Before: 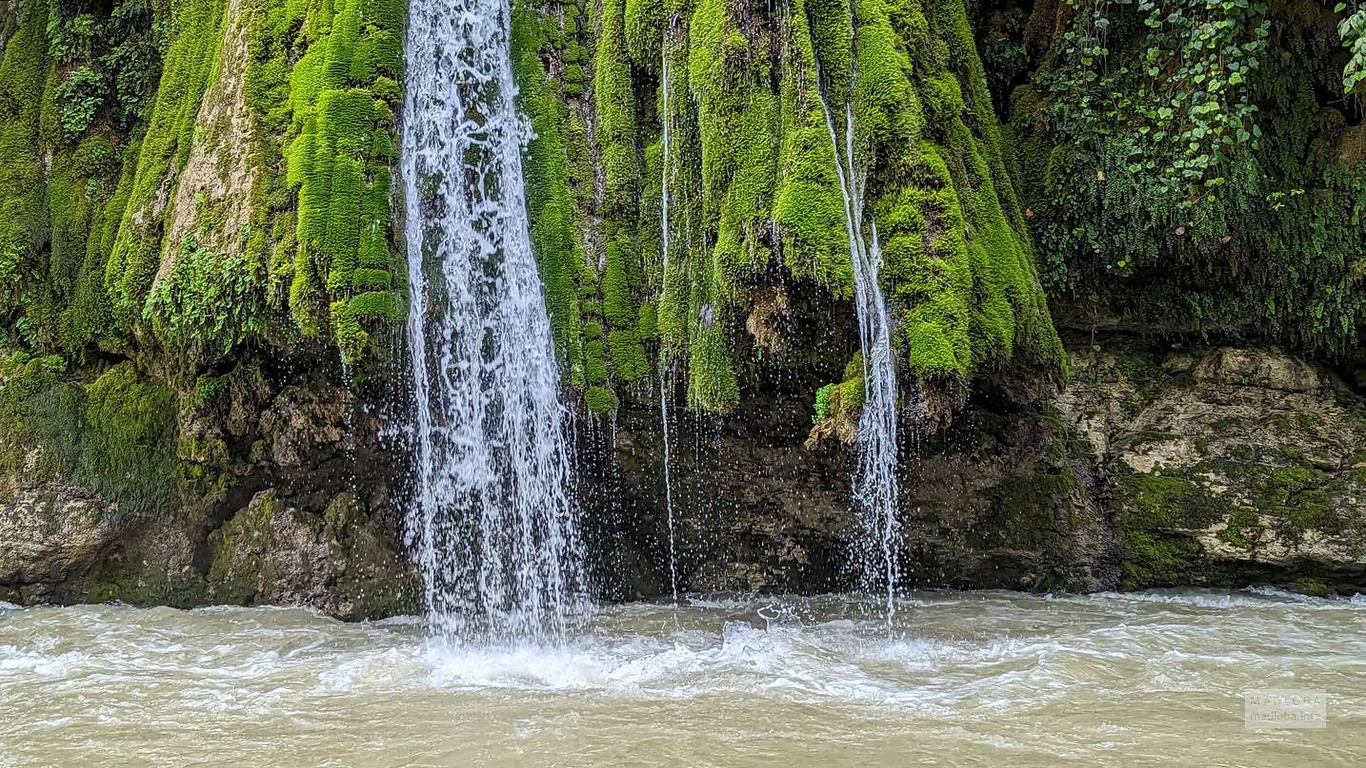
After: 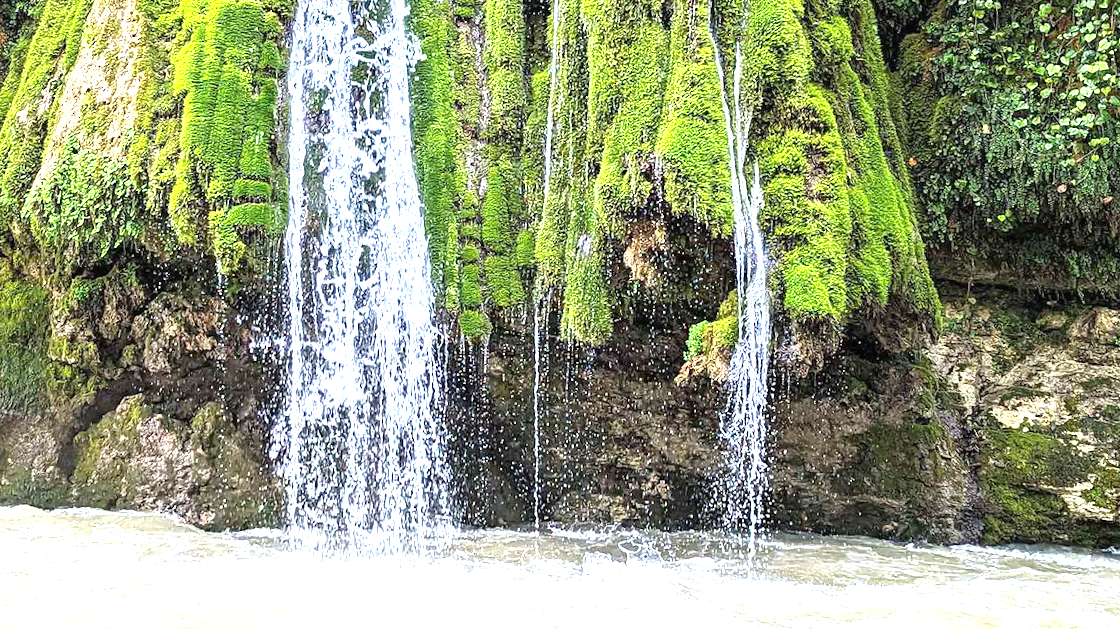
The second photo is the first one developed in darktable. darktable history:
crop and rotate: angle -3.27°, left 5.211%, top 5.211%, right 4.607%, bottom 4.607%
exposure: black level correction 0, exposure 1.675 EV, compensate exposure bias true, compensate highlight preservation false
